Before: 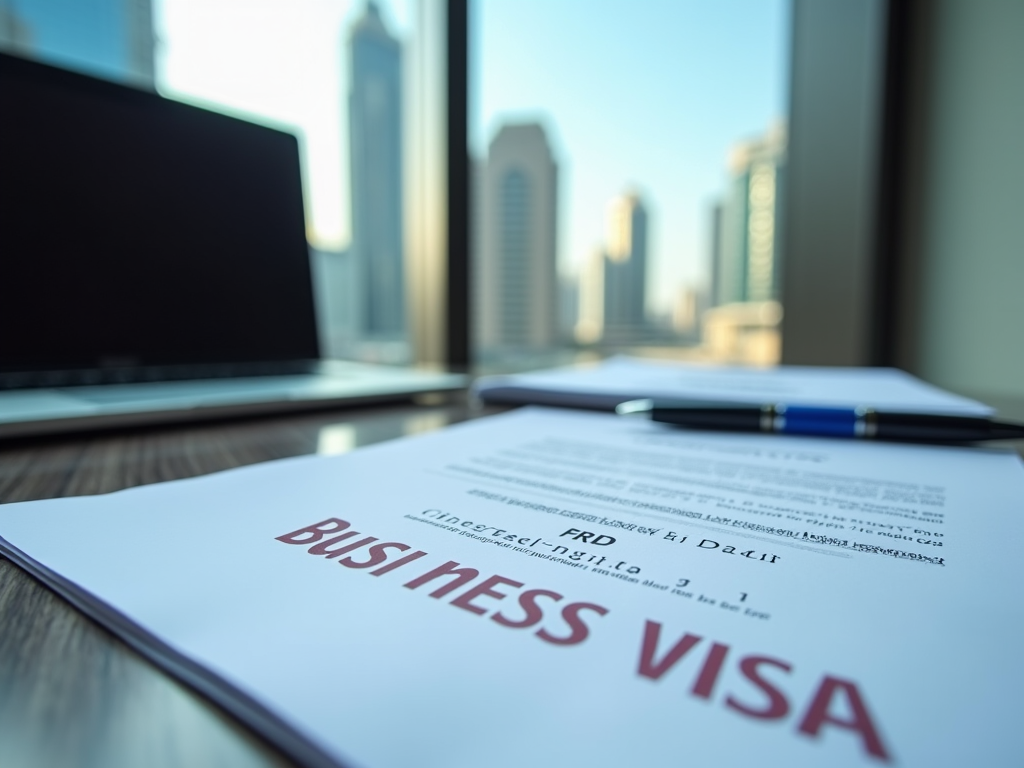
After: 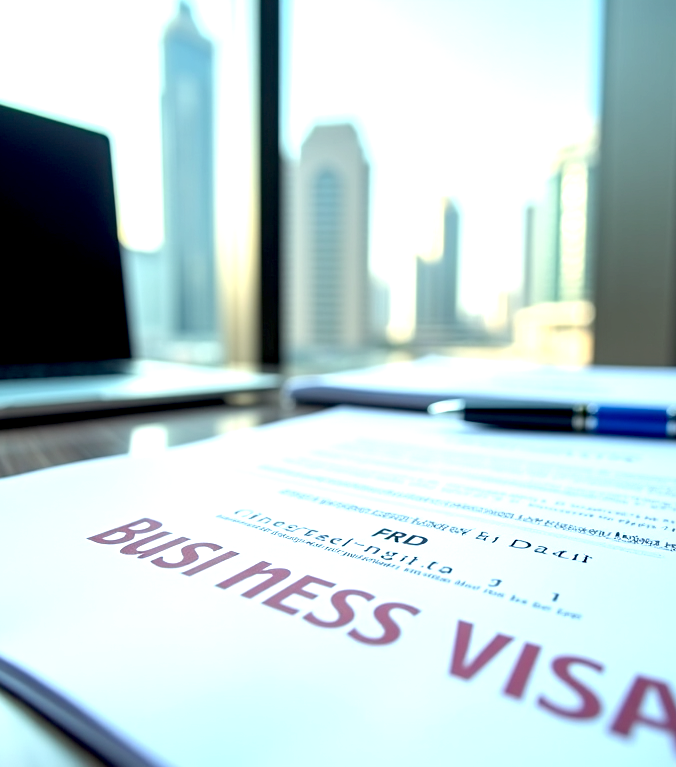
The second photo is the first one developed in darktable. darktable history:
crop and rotate: left 18.442%, right 15.508%
exposure: black level correction 0.01, exposure 1 EV, compensate highlight preservation false
